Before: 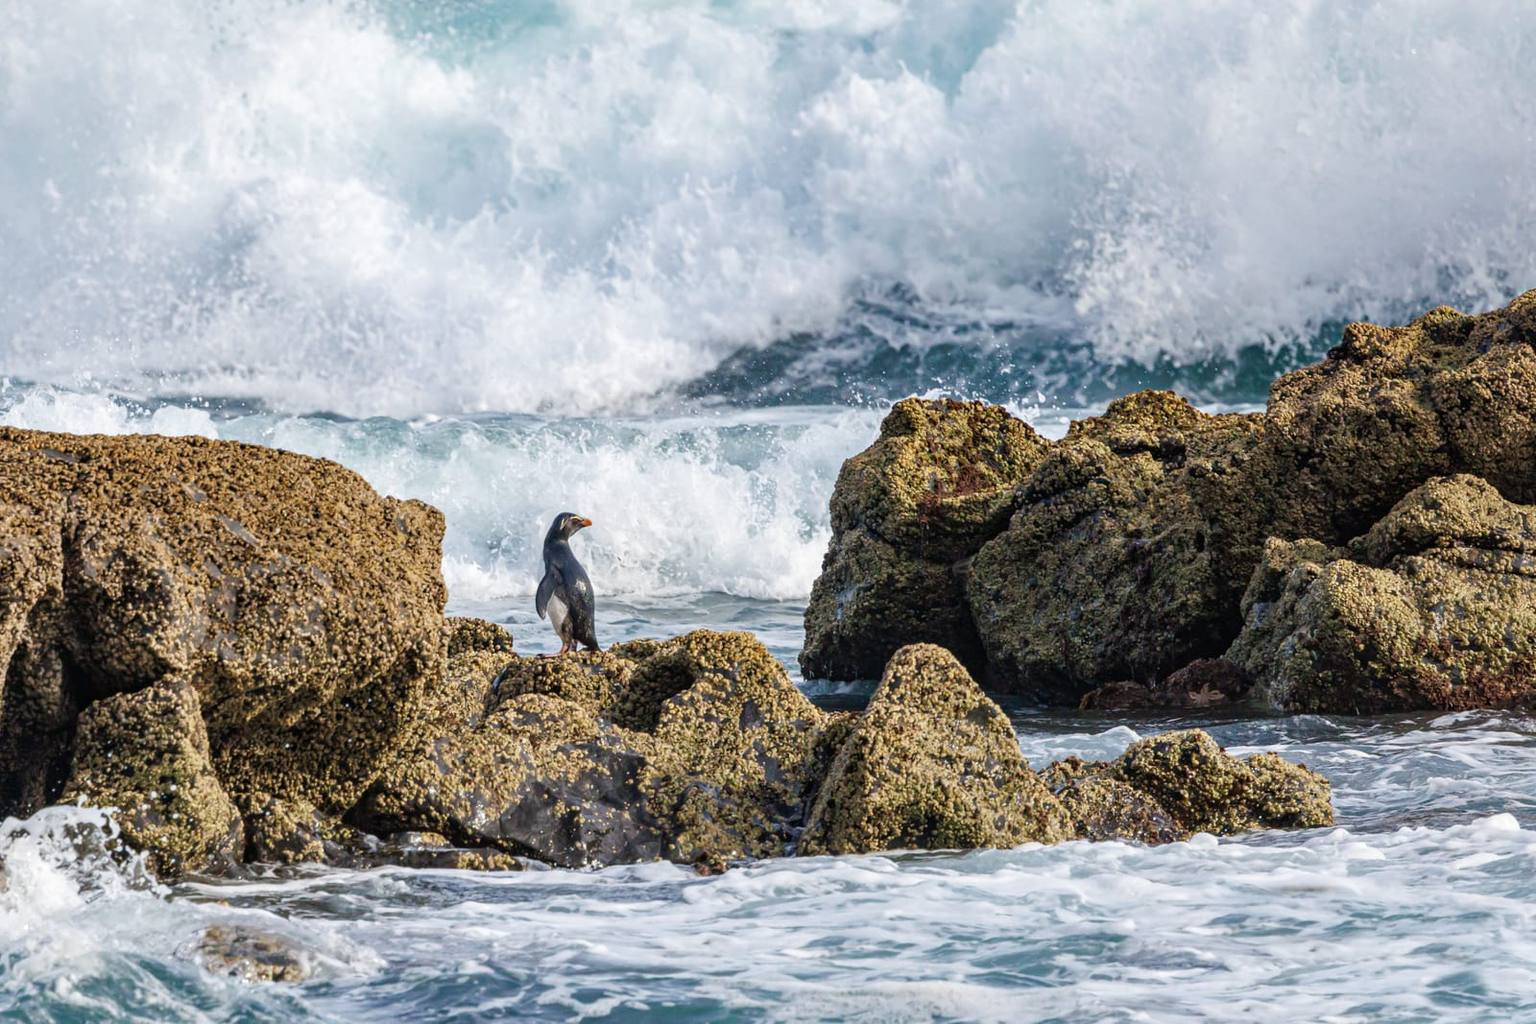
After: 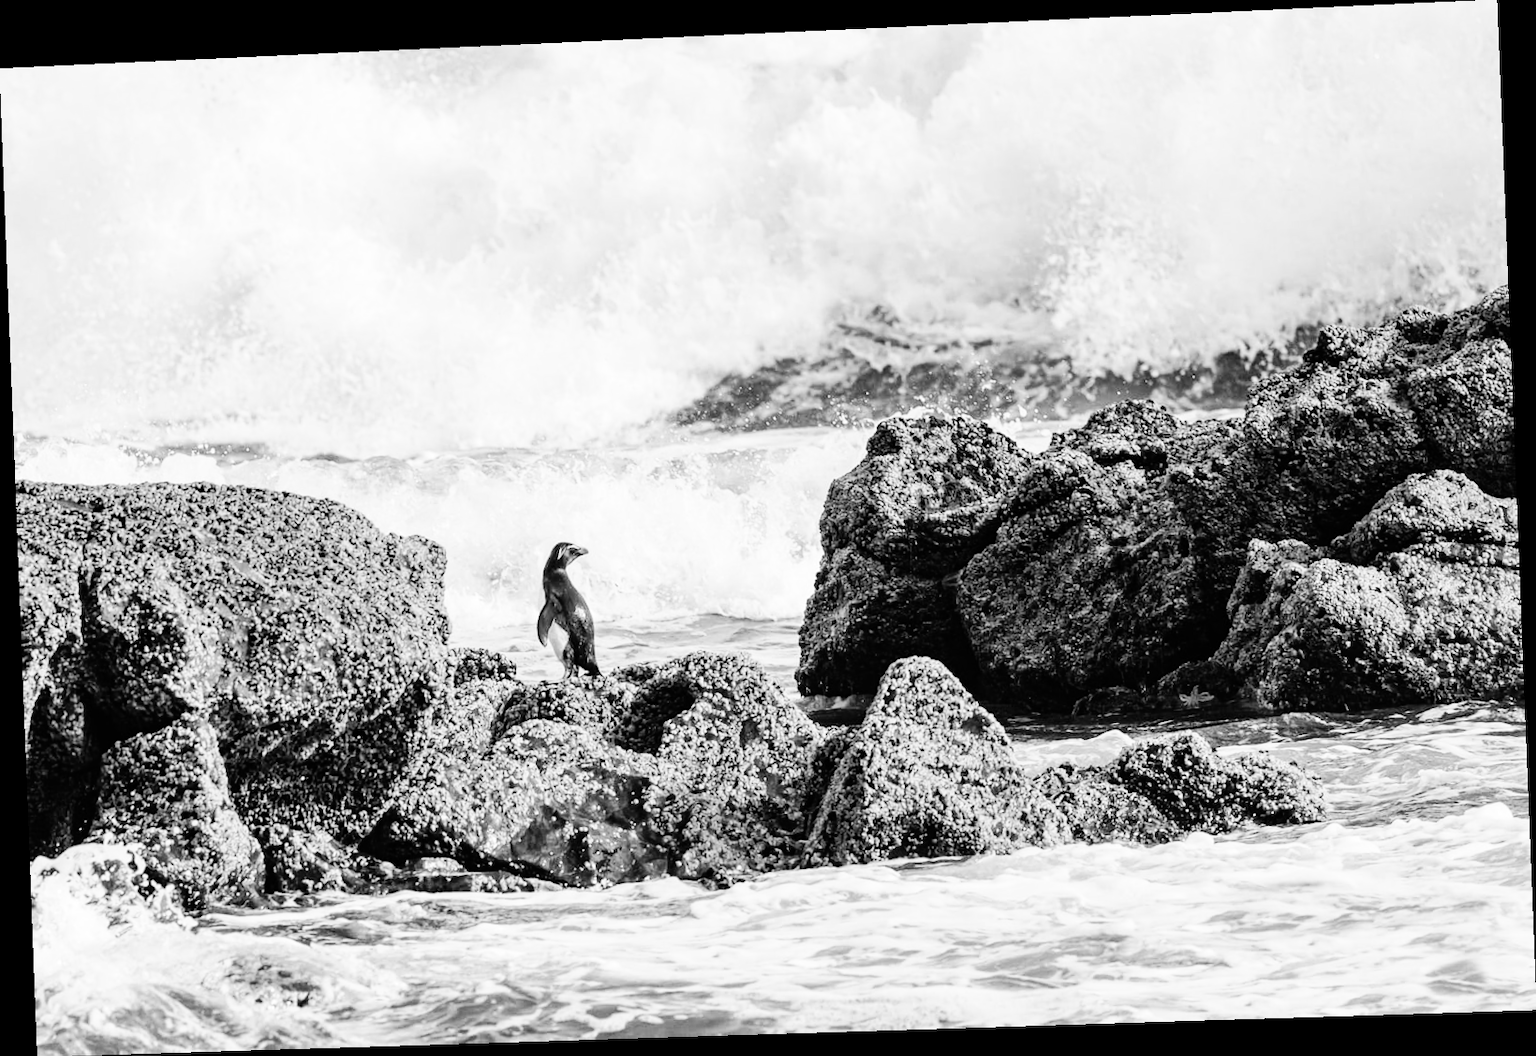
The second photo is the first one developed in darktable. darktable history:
base curve: curves: ch0 [(0, 0) (0.036, 0.025) (0.121, 0.166) (0.206, 0.329) (0.605, 0.79) (1, 1)], preserve colors none
monochrome: on, module defaults
white balance: red 1.029, blue 0.92
rotate and perspective: rotation -2.22°, lens shift (horizontal) -0.022, automatic cropping off
tone curve: curves: ch0 [(0, 0) (0.051, 0.027) (0.096, 0.071) (0.219, 0.248) (0.428, 0.52) (0.596, 0.713) (0.727, 0.823) (0.859, 0.924) (1, 1)]; ch1 [(0, 0) (0.1, 0.038) (0.318, 0.221) (0.413, 0.325) (0.454, 0.41) (0.493, 0.478) (0.503, 0.501) (0.516, 0.515) (0.548, 0.575) (0.561, 0.596) (0.594, 0.647) (0.666, 0.701) (1, 1)]; ch2 [(0, 0) (0.453, 0.44) (0.479, 0.476) (0.504, 0.5) (0.52, 0.526) (0.557, 0.585) (0.583, 0.608) (0.824, 0.815) (1, 1)], color space Lab, independent channels, preserve colors none
exposure: compensate highlight preservation false
